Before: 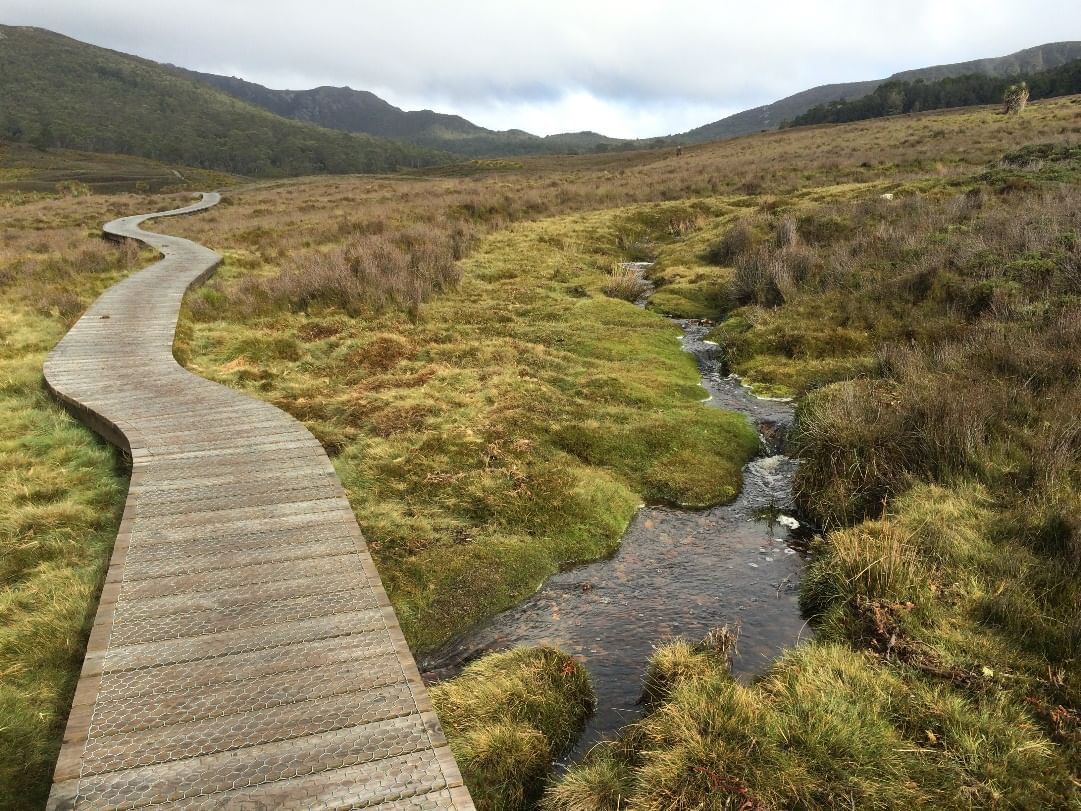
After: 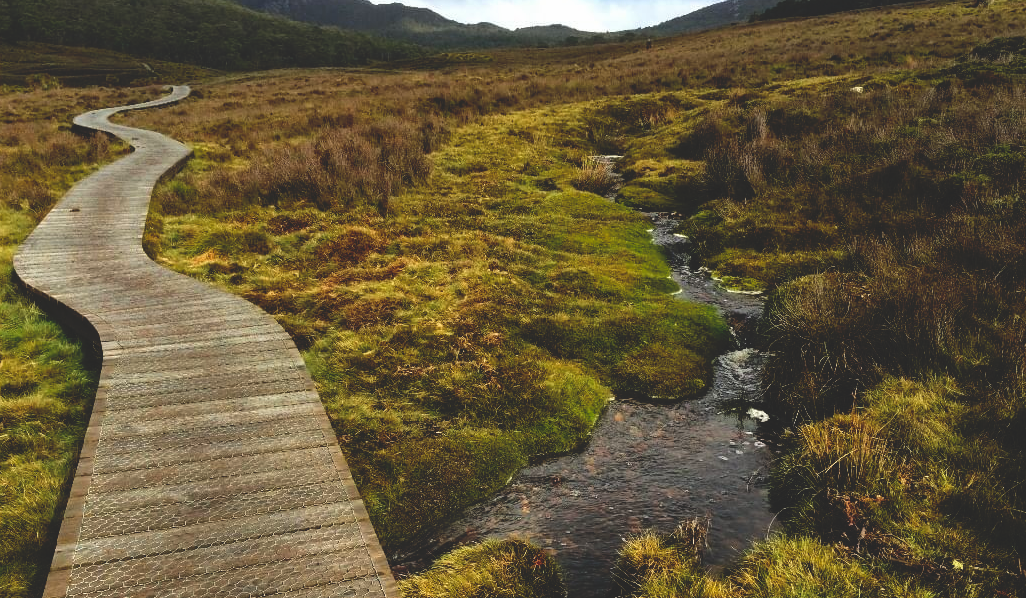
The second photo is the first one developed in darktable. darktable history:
crop and rotate: left 2.826%, top 13.288%, right 2.246%, bottom 12.867%
color balance rgb: global offset › luminance -0.508%, perceptual saturation grading › global saturation 25.653%, global vibrance -24.662%
base curve: curves: ch0 [(0, 0.02) (0.083, 0.036) (1, 1)], preserve colors none
